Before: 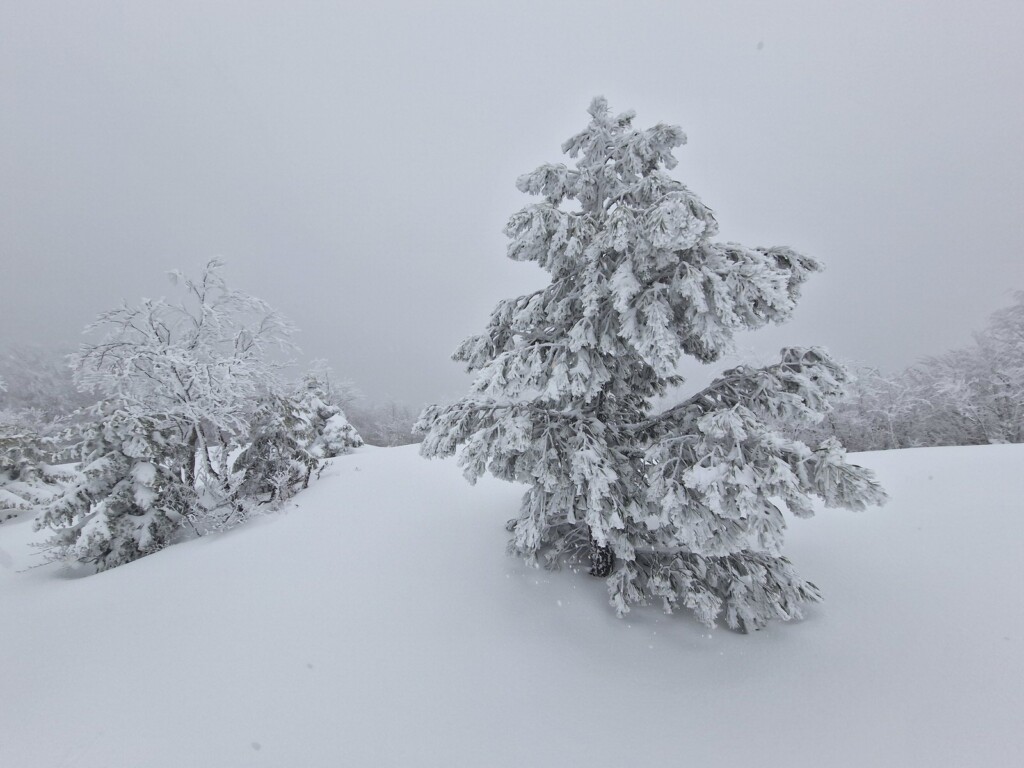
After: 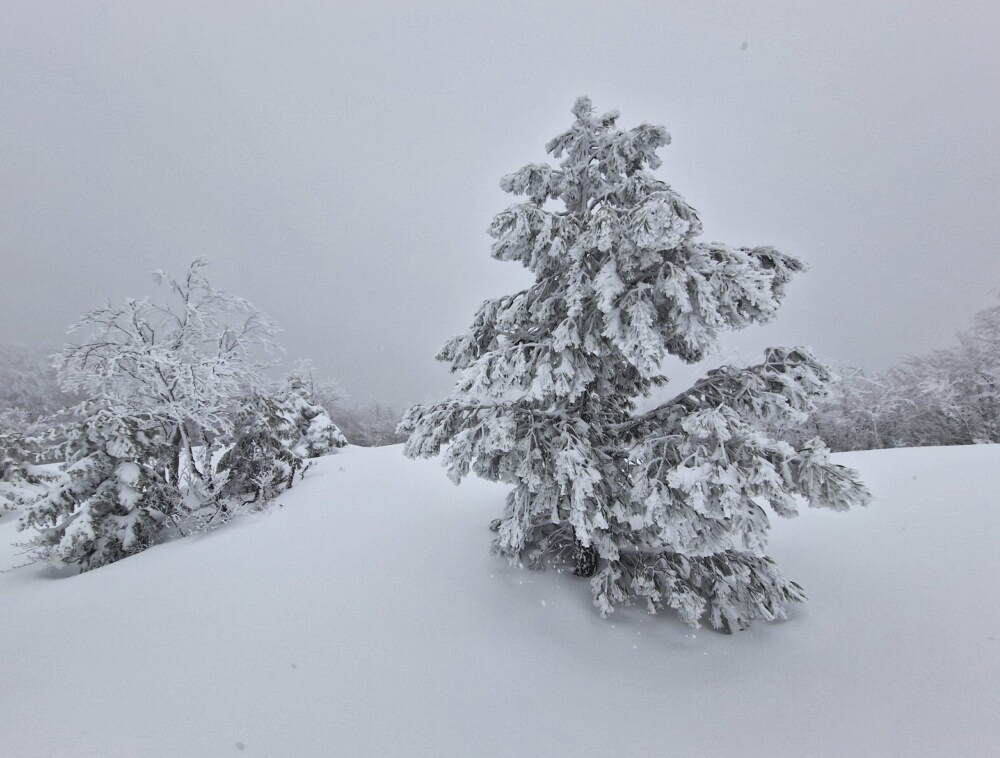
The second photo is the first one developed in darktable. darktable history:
contrast brightness saturation: contrast 0.145
shadows and highlights: shadows 48.54, highlights -42.54, highlights color adjustment 0.822%, soften with gaussian
crop and rotate: left 1.632%, right 0.662%, bottom 1.195%
